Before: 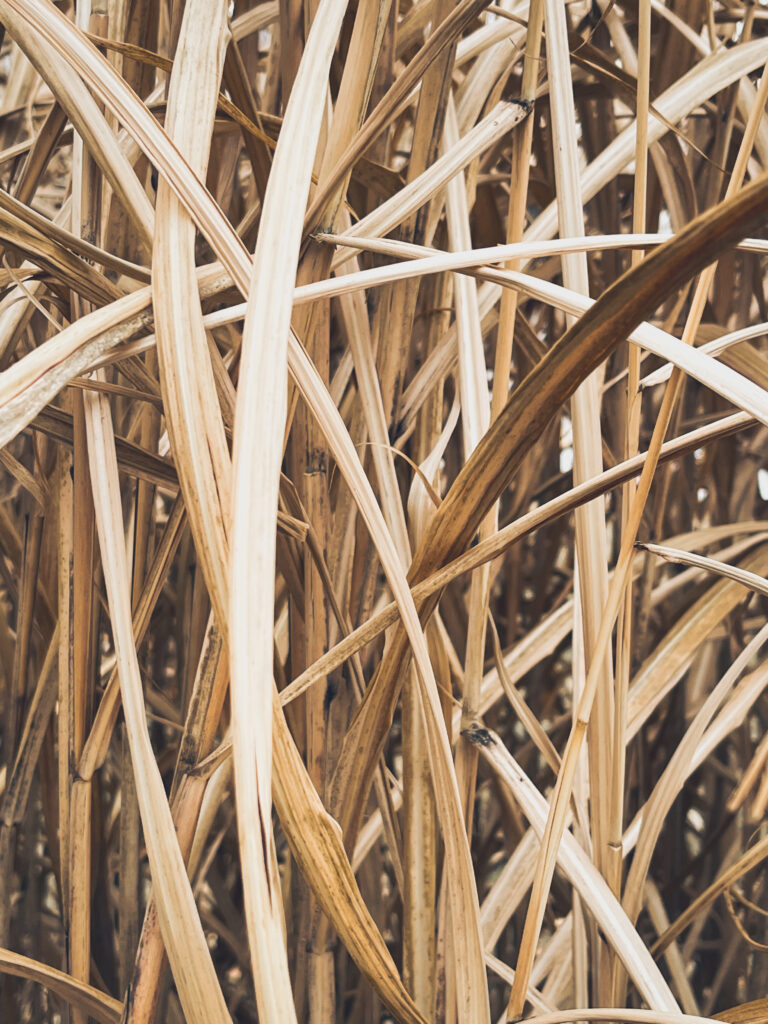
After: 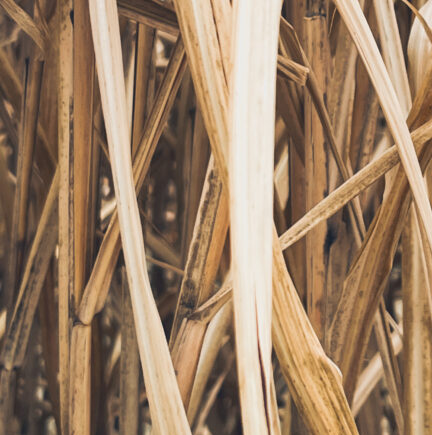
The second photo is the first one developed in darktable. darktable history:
crop: top 44.576%, right 43.654%, bottom 12.943%
